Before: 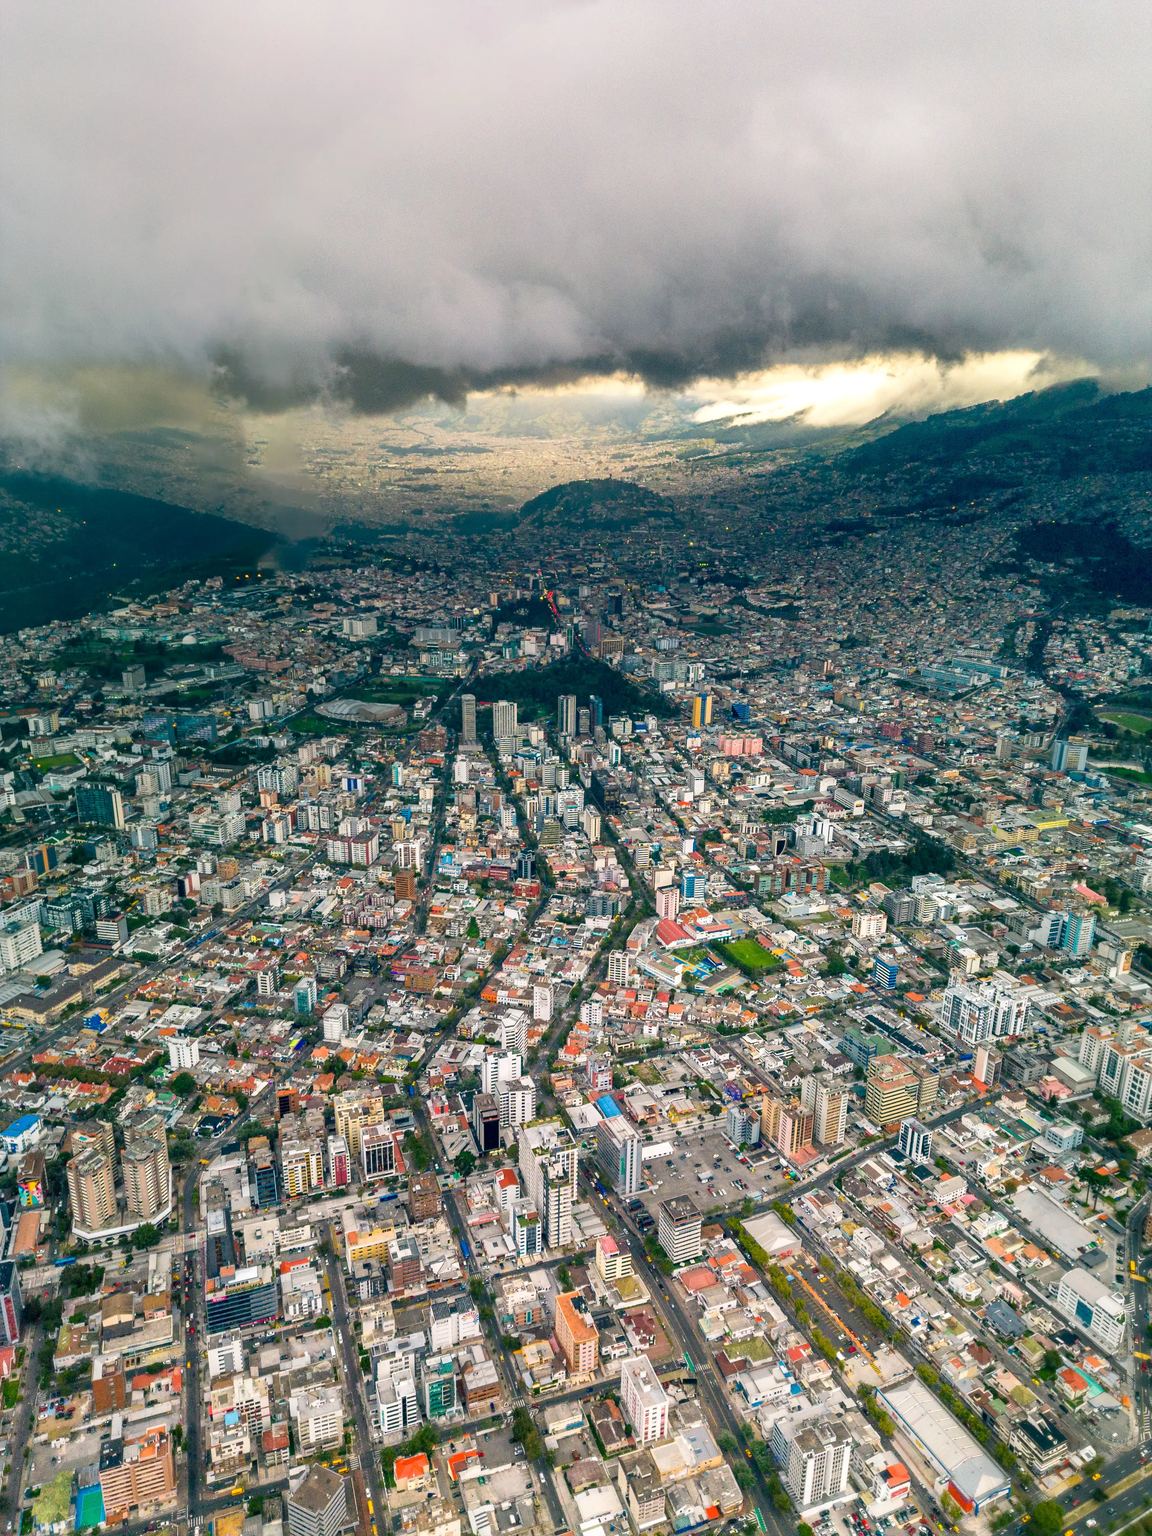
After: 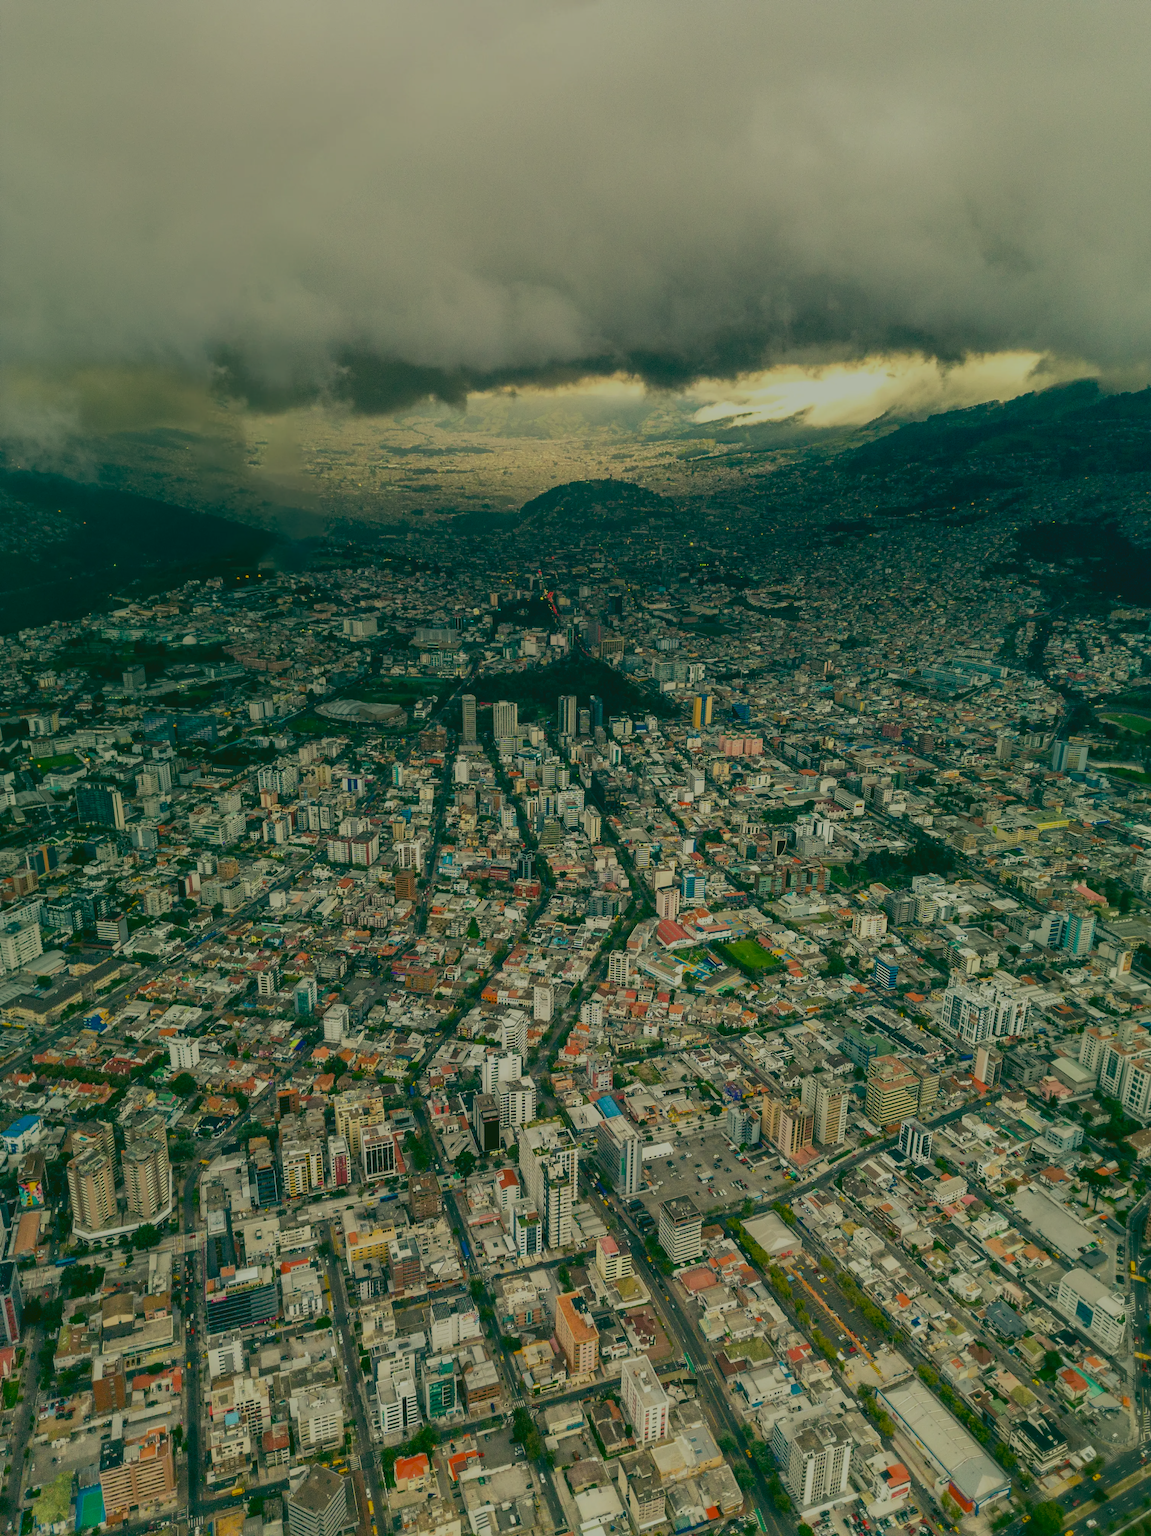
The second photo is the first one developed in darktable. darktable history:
rgb curve: curves: ch0 [(0.123, 0.061) (0.995, 0.887)]; ch1 [(0.06, 0.116) (1, 0.906)]; ch2 [(0, 0) (0.824, 0.69) (1, 1)], mode RGB, independent channels, compensate middle gray true
exposure: black level correction 0, exposure -0.721 EV, compensate highlight preservation false
